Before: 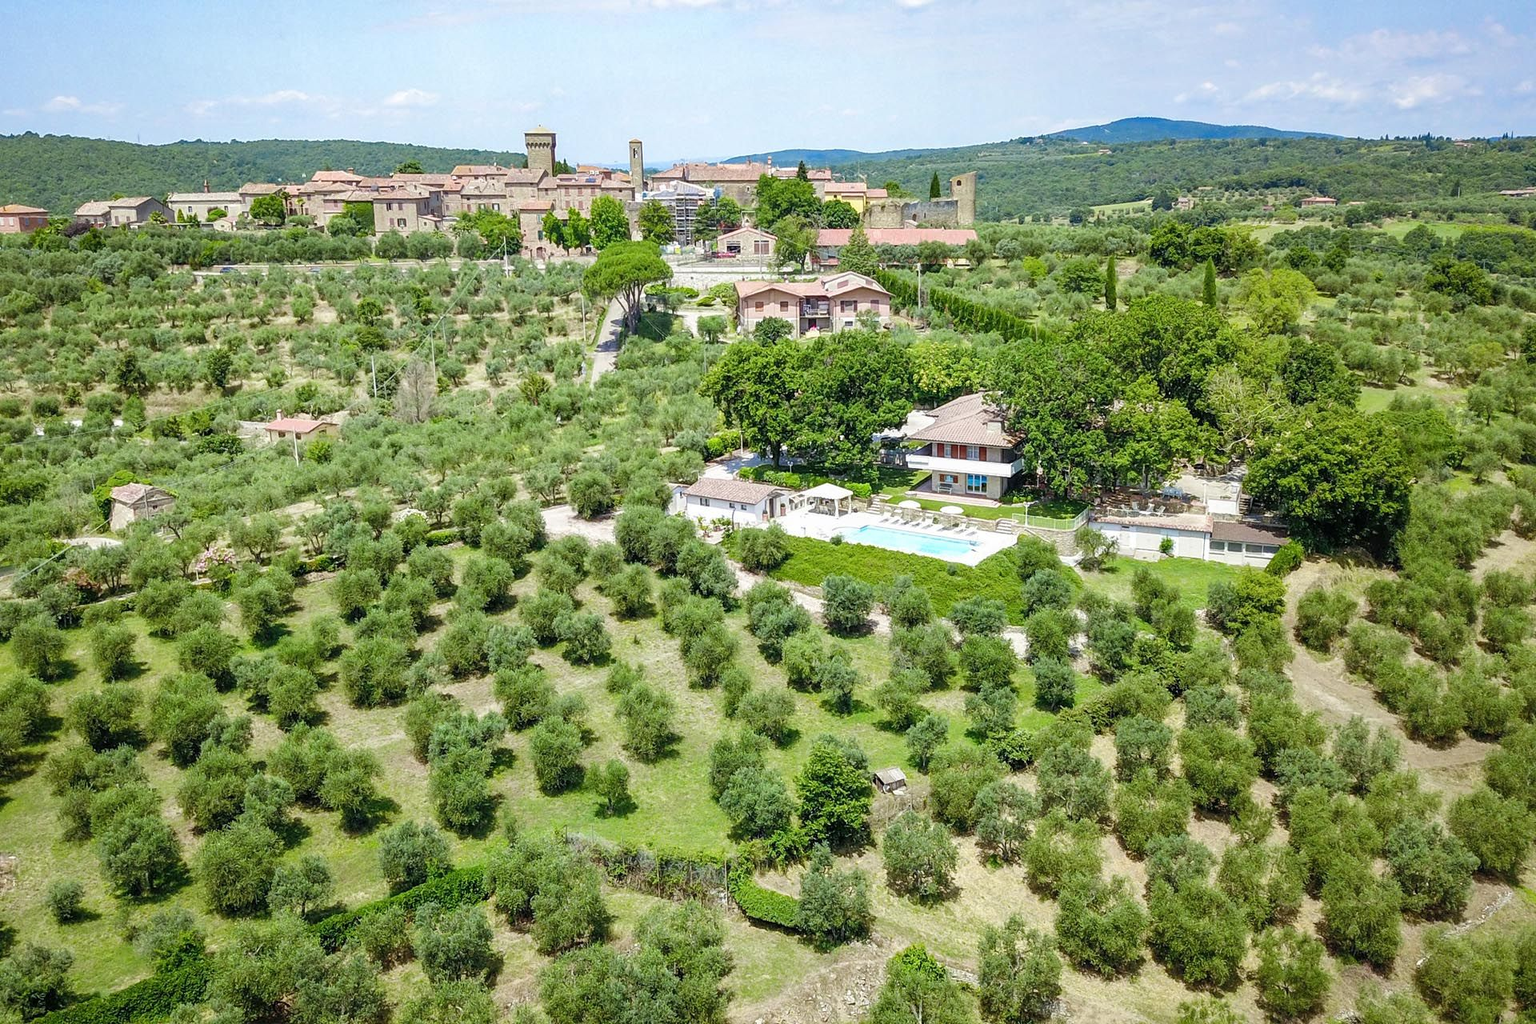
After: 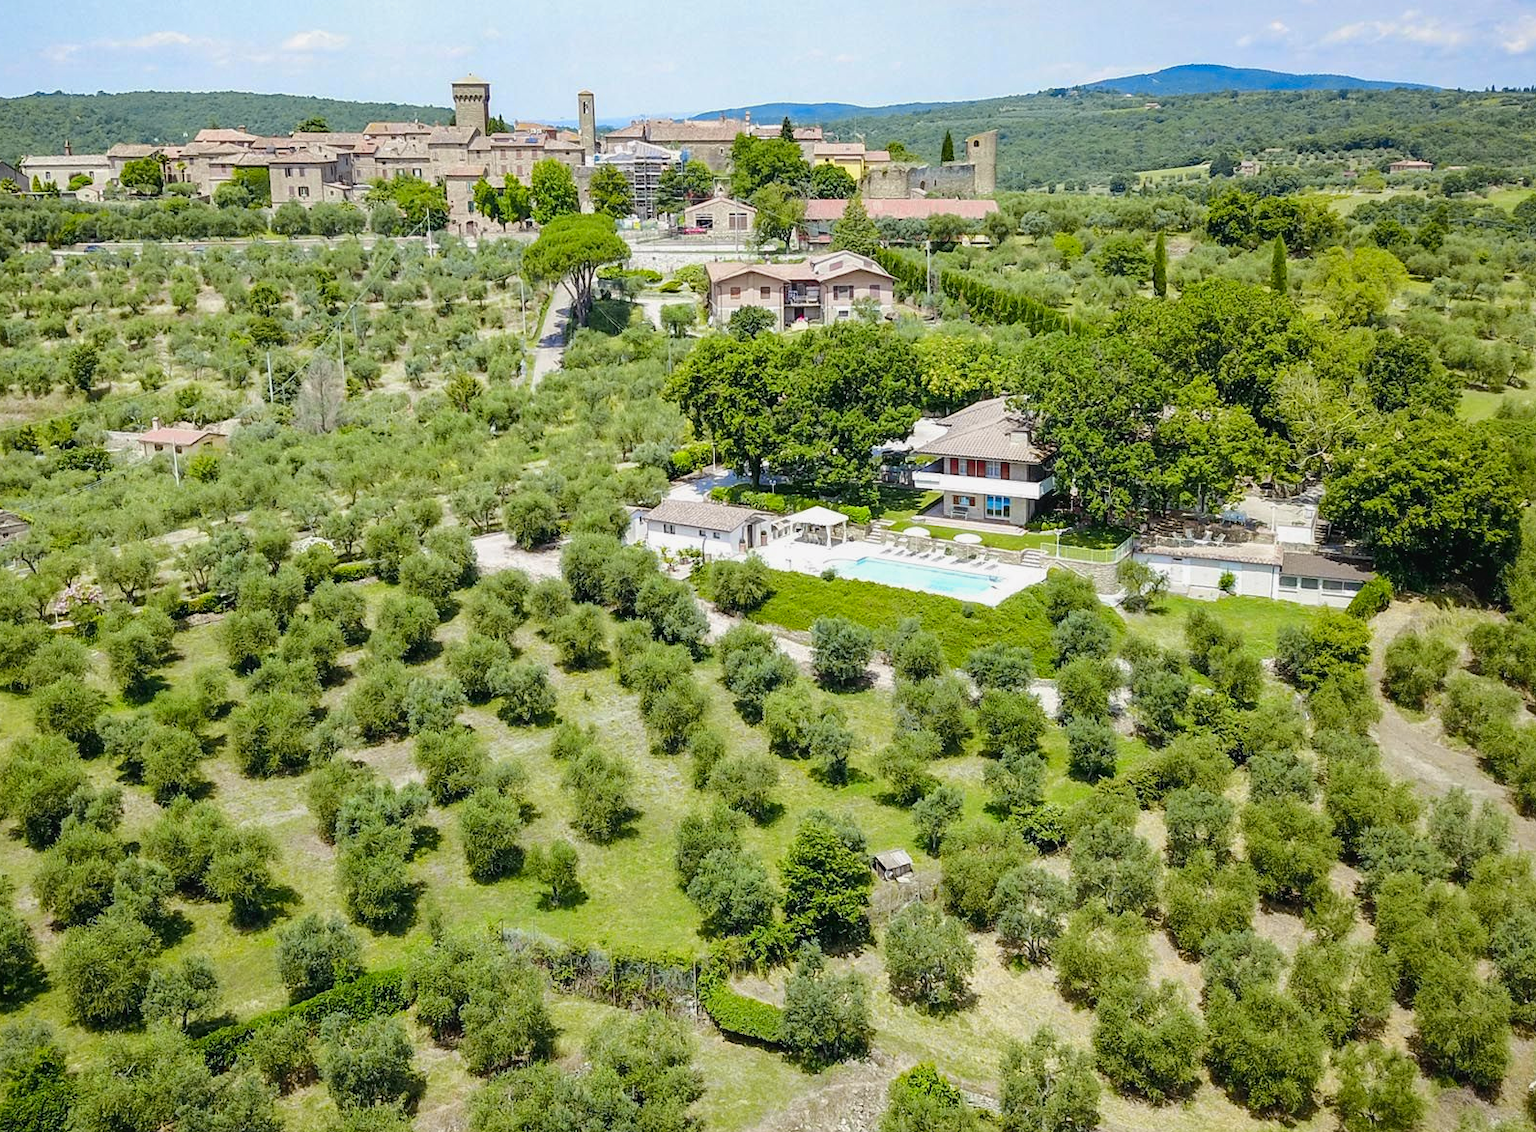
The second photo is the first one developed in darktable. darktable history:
tone curve: curves: ch0 [(0, 0.021) (0.049, 0.044) (0.157, 0.131) (0.365, 0.359) (0.499, 0.517) (0.675, 0.667) (0.856, 0.83) (1, 0.969)]; ch1 [(0, 0) (0.302, 0.309) (0.433, 0.443) (0.472, 0.47) (0.502, 0.503) (0.527, 0.516) (0.564, 0.557) (0.614, 0.645) (0.677, 0.722) (0.859, 0.889) (1, 1)]; ch2 [(0, 0) (0.33, 0.301) (0.447, 0.44) (0.487, 0.496) (0.502, 0.501) (0.535, 0.537) (0.565, 0.558) (0.608, 0.624) (1, 1)], color space Lab, independent channels, preserve colors none
crop: left 9.807%, top 6.259%, right 7.334%, bottom 2.177%
